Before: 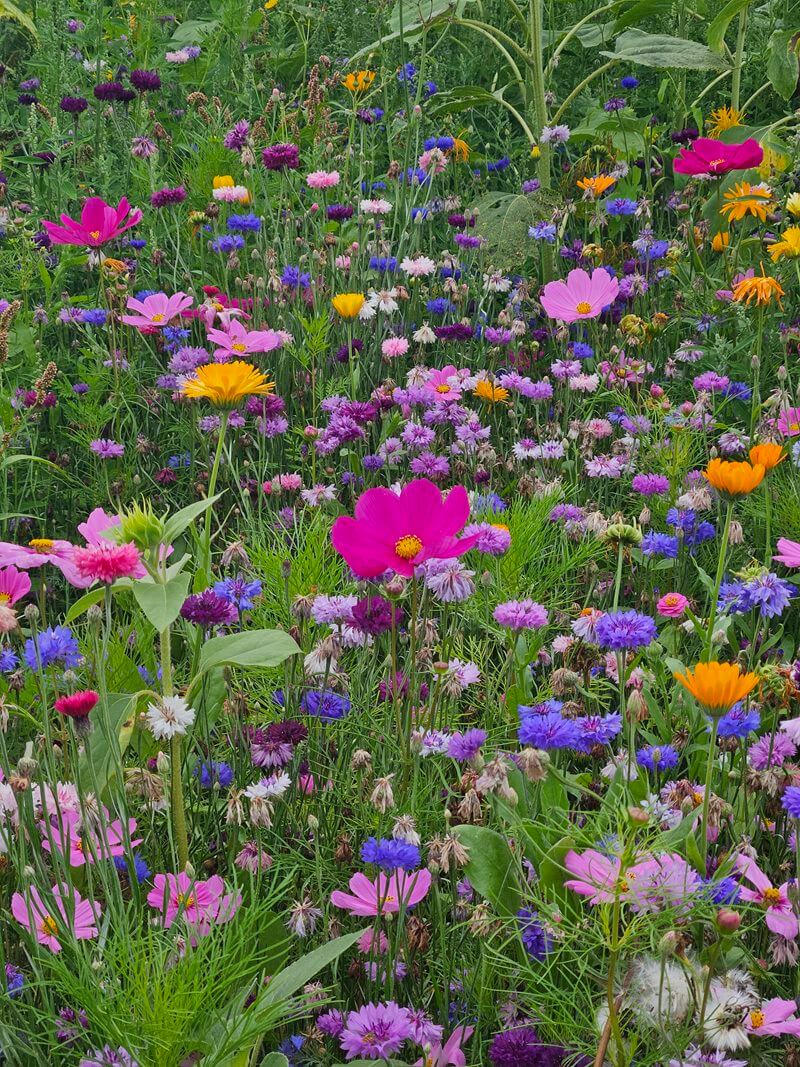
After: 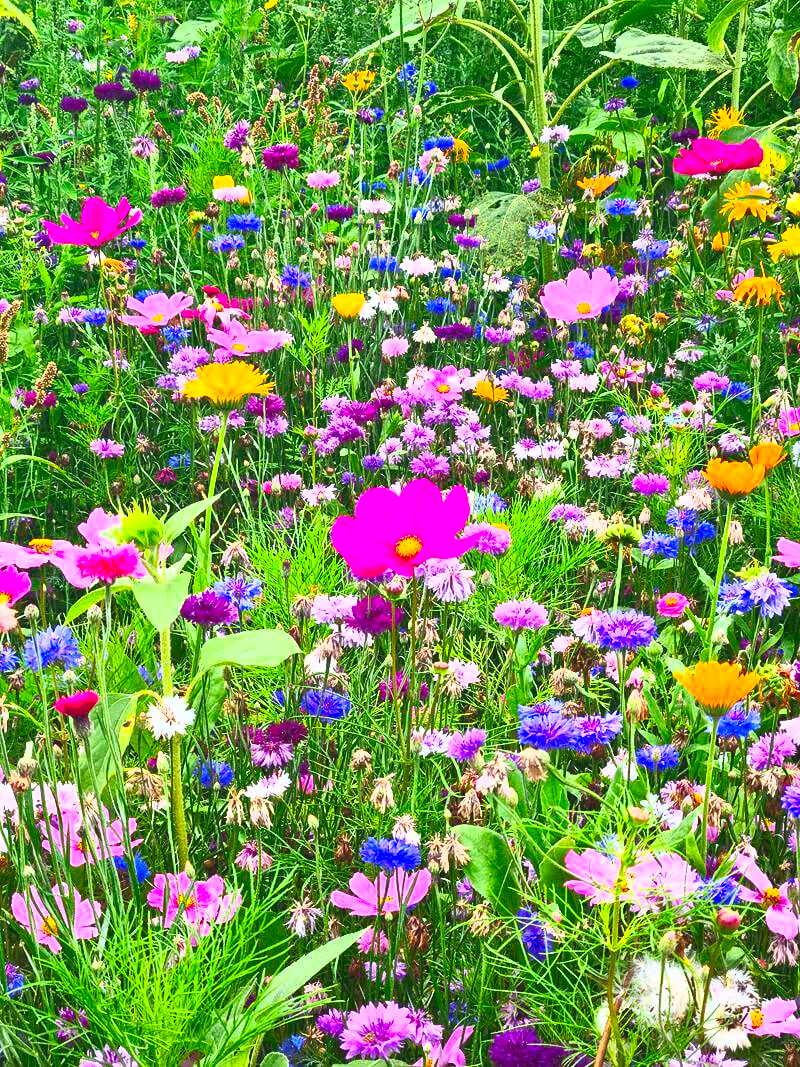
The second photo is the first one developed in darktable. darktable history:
contrast brightness saturation: contrast 0.994, brightness 0.988, saturation 0.996
